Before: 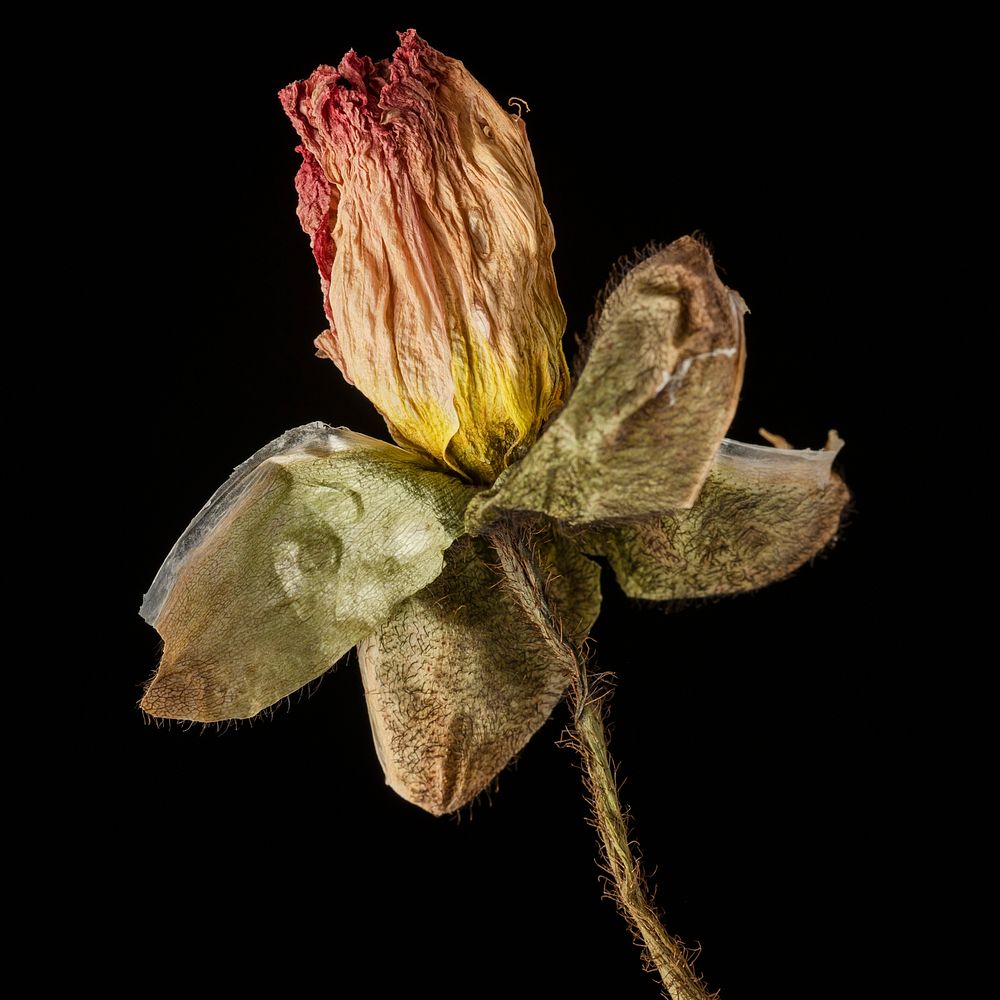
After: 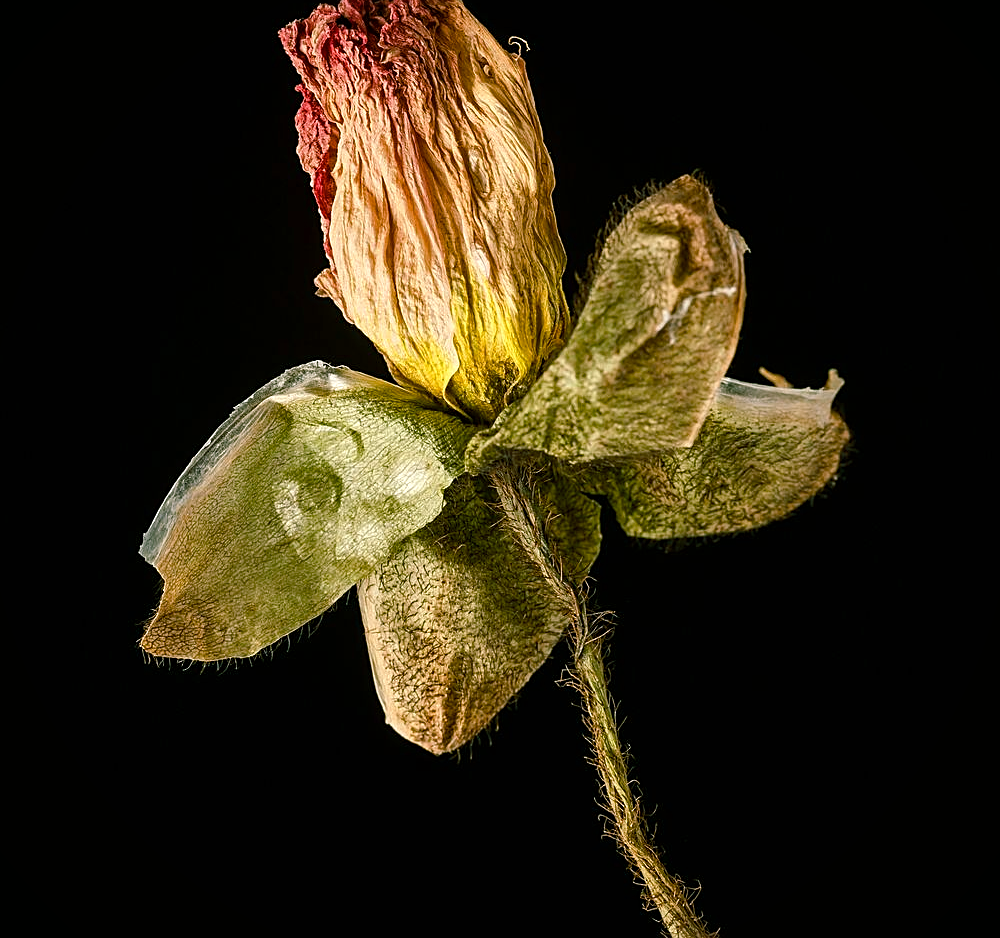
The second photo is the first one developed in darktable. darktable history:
crop and rotate: top 6.194%
color balance rgb: shadows lift › chroma 11.445%, shadows lift › hue 132.59°, power › luminance 1.089%, power › chroma 0.409%, power › hue 31.52°, perceptual saturation grading › global saturation 20%, perceptual saturation grading › highlights -25.416%, perceptual saturation grading › shadows 24.185%, perceptual brilliance grading › highlights 9.65%, perceptual brilliance grading › mid-tones 5.012%
sharpen: on, module defaults
vignetting: fall-off start 91.37%
